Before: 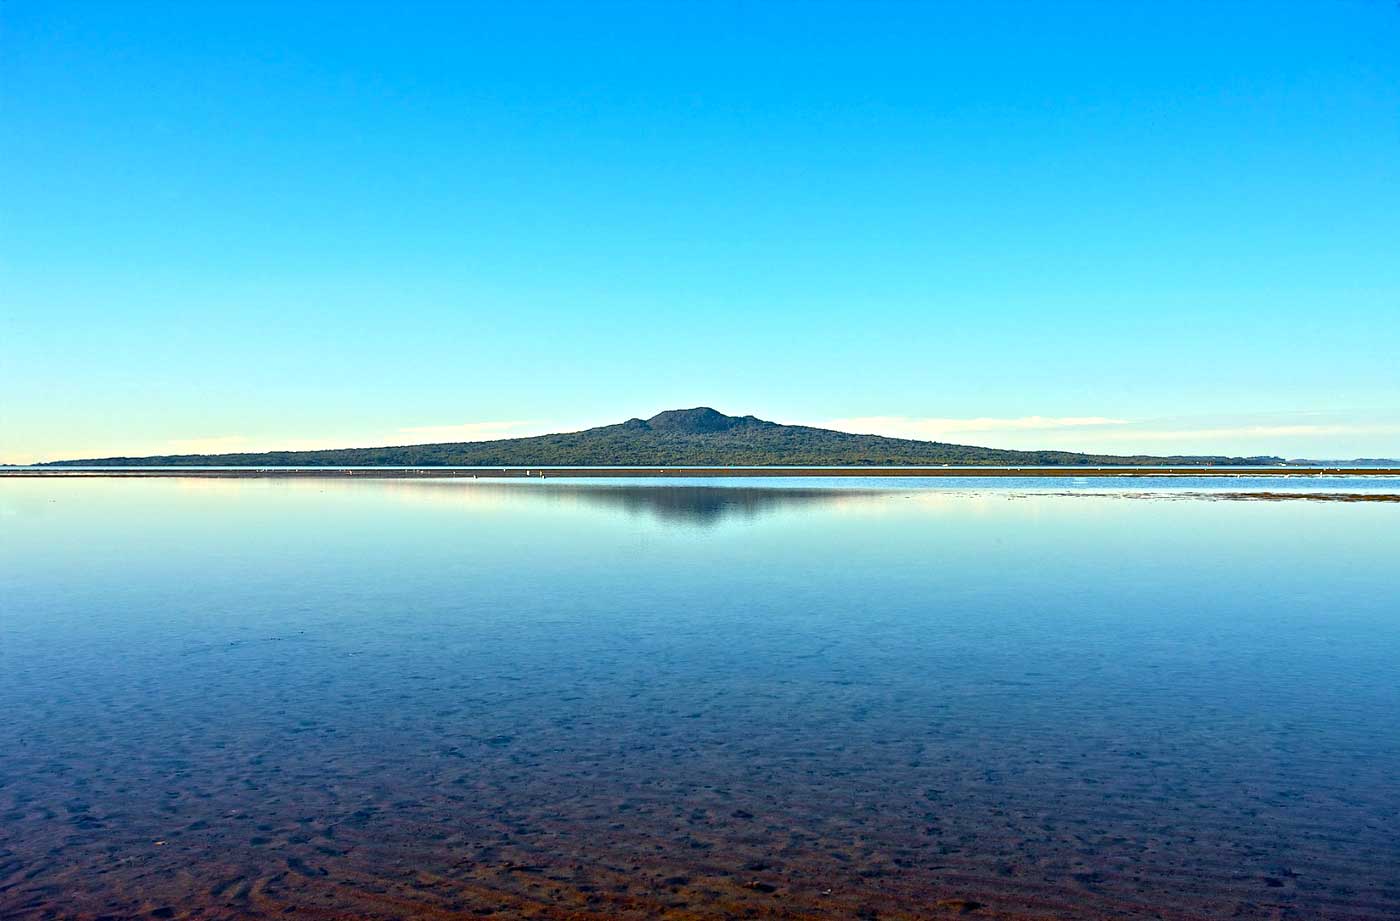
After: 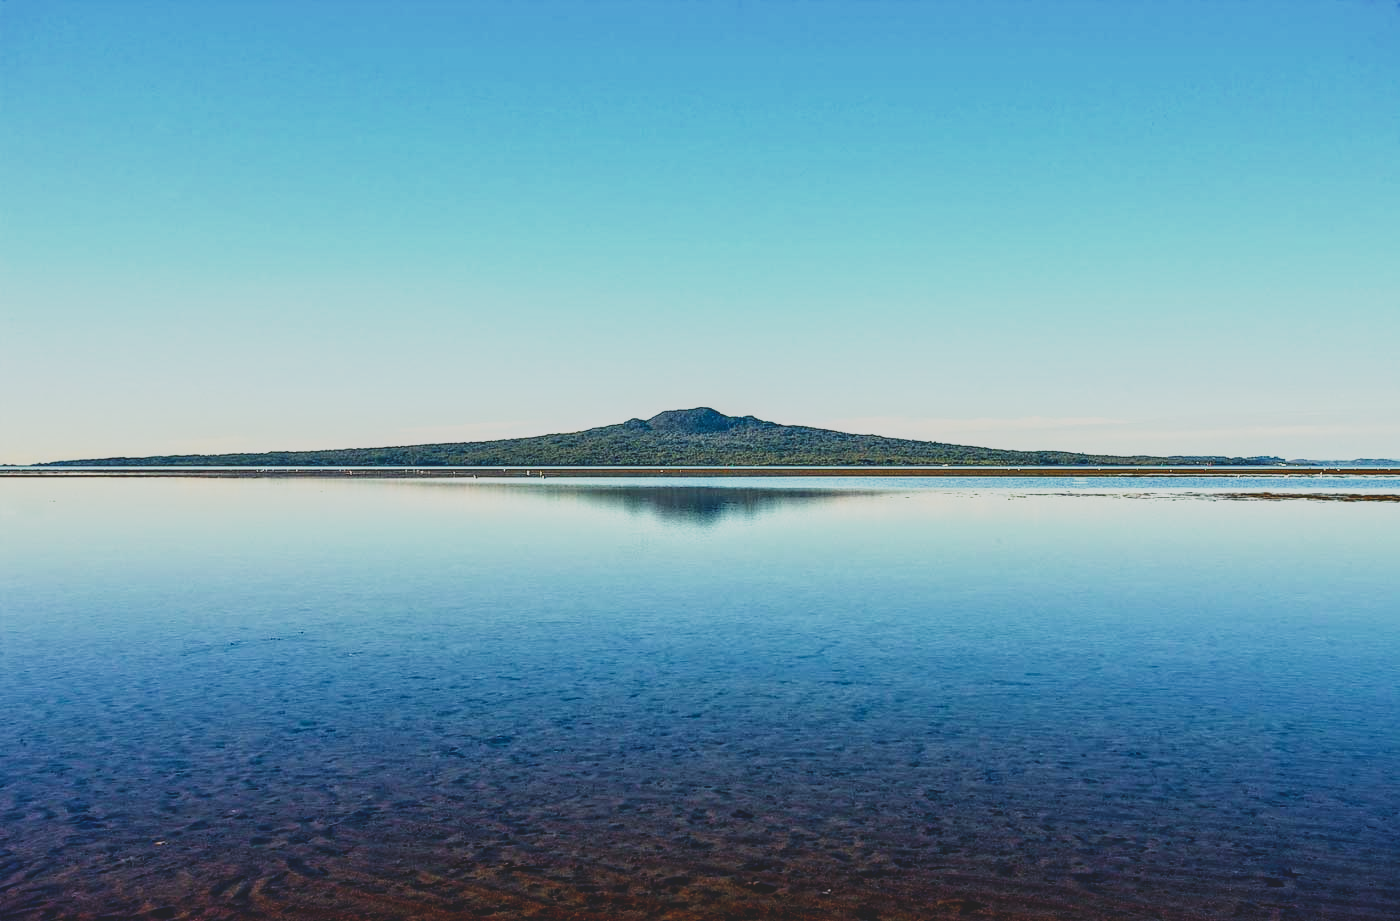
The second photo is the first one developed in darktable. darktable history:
local contrast: detail 130%
tone curve: curves: ch0 [(0, 0.148) (0.191, 0.225) (0.712, 0.695) (0.864, 0.797) (1, 0.839)], preserve colors none
exposure: black level correction 0.009, exposure 0.017 EV, compensate exposure bias true, compensate highlight preservation false
